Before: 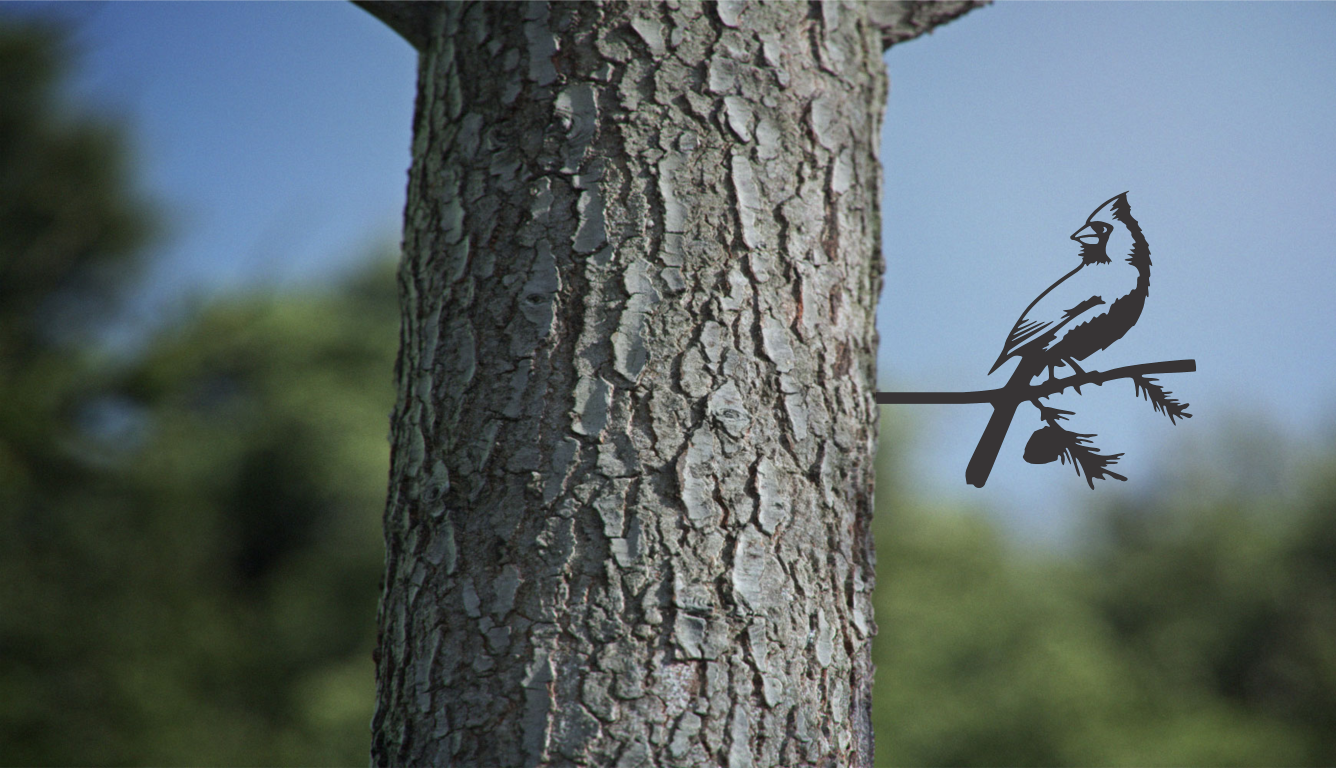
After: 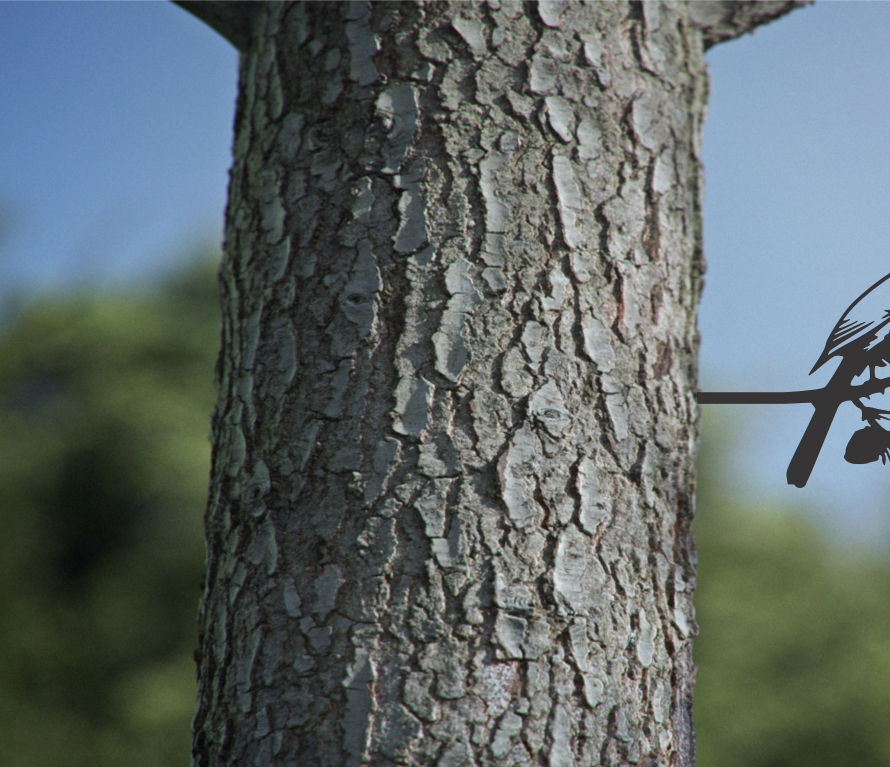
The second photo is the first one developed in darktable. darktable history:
crop and rotate: left 13.463%, right 19.87%
